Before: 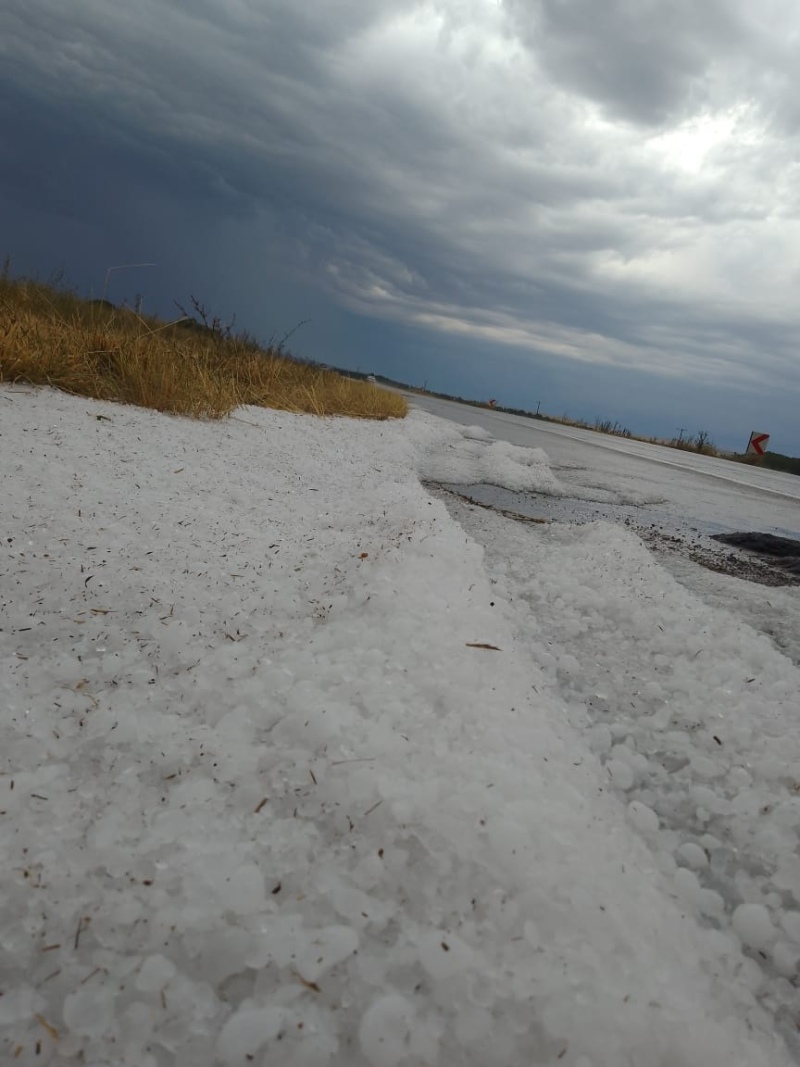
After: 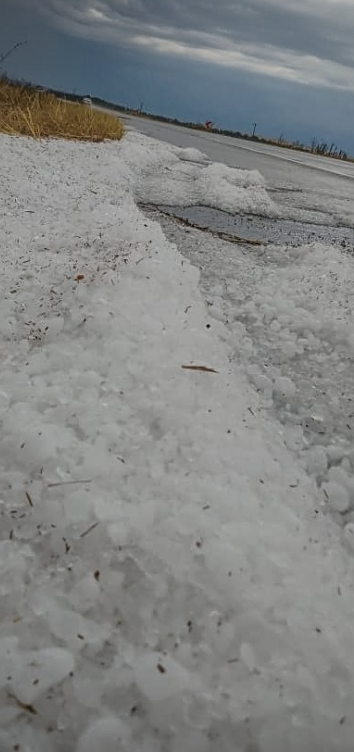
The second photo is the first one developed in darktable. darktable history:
crop: left 35.538%, top 26.069%, right 20.16%, bottom 3.448%
vignetting: on, module defaults
local contrast: highlights 66%, shadows 33%, detail 167%, midtone range 0.2
sharpen: amount 0.497
